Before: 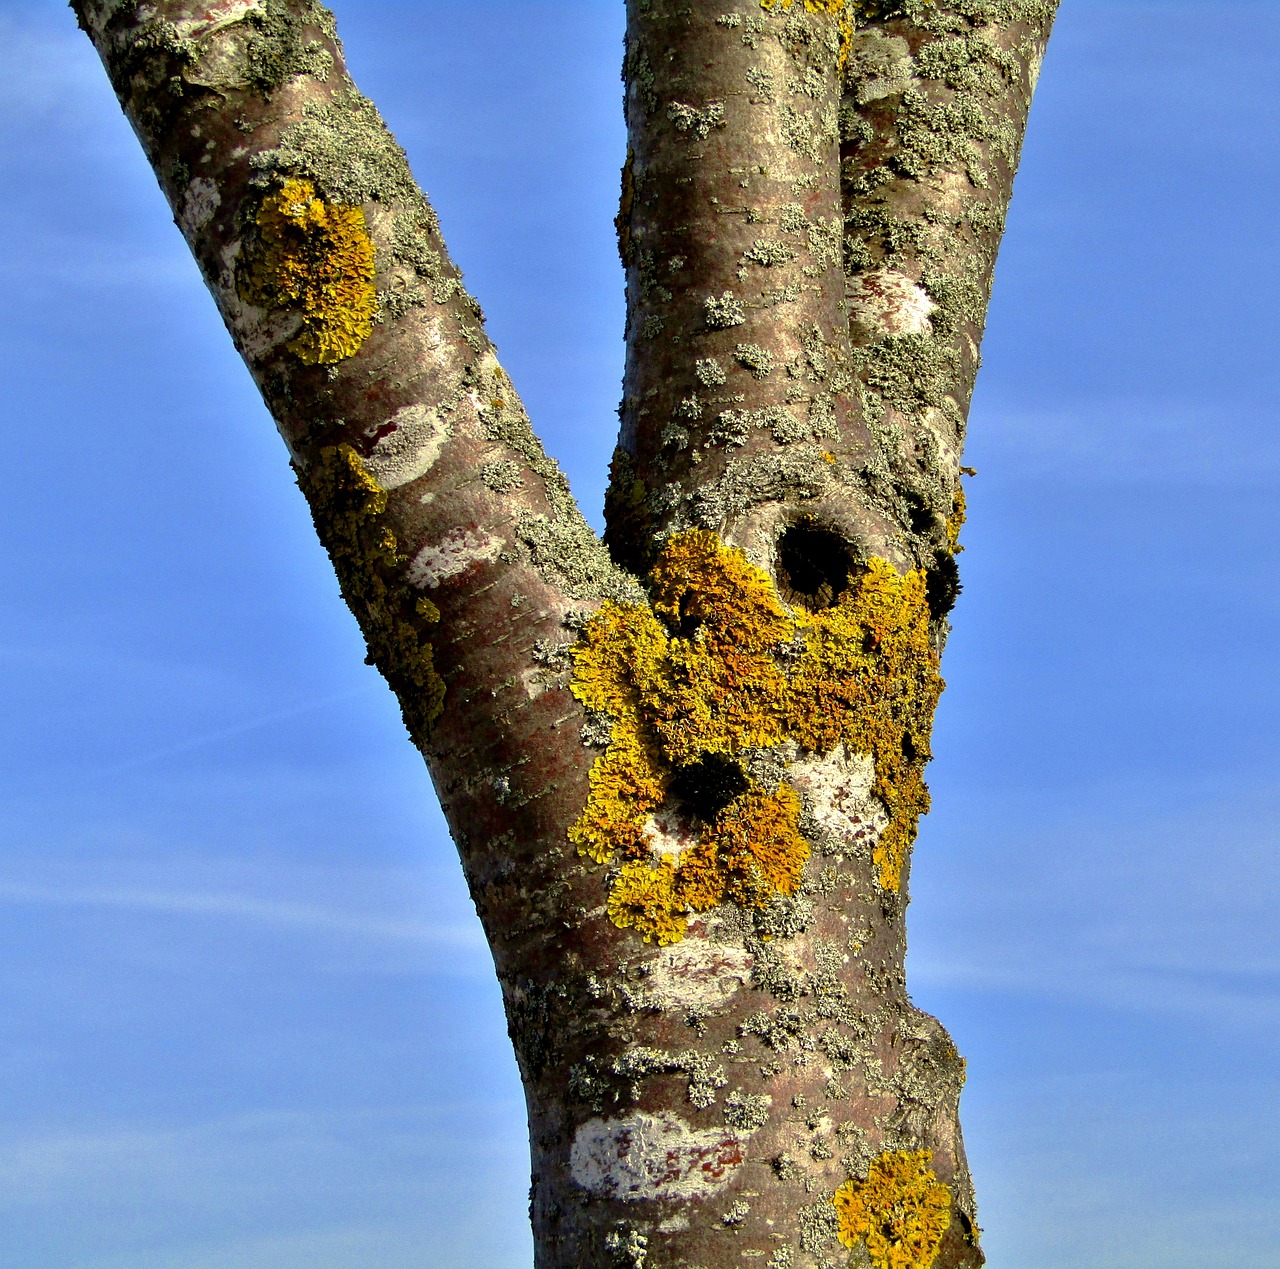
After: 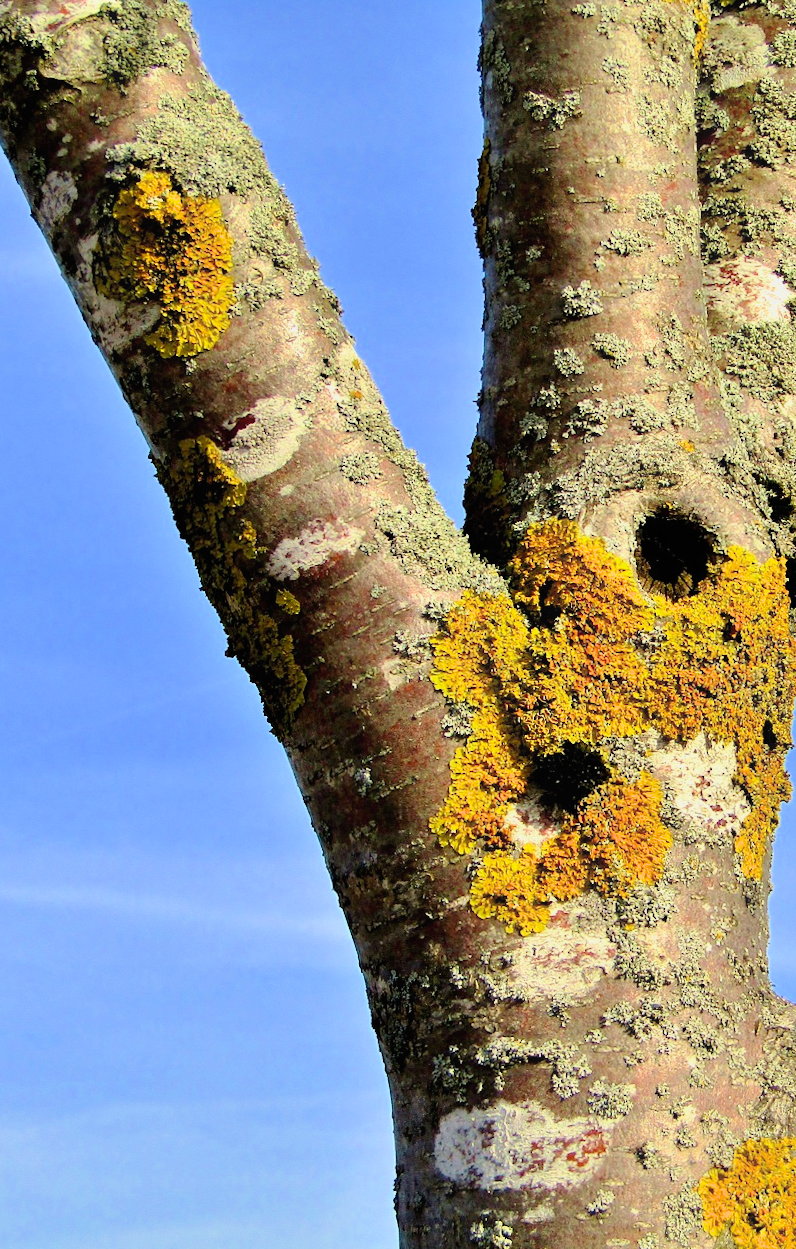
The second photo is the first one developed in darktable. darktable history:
contrast equalizer: y [[0.46, 0.454, 0.451, 0.451, 0.455, 0.46], [0.5 ×6], [0.5 ×6], [0 ×6], [0 ×6]]
filmic rgb: black relative exposure -7.65 EV, white relative exposure 4.56 EV, hardness 3.61, color science v6 (2022)
crop: left 10.644%, right 26.528%
rotate and perspective: rotation -0.45°, automatic cropping original format, crop left 0.008, crop right 0.992, crop top 0.012, crop bottom 0.988
exposure: black level correction 0, exposure 1.2 EV, compensate exposure bias true, compensate highlight preservation false
